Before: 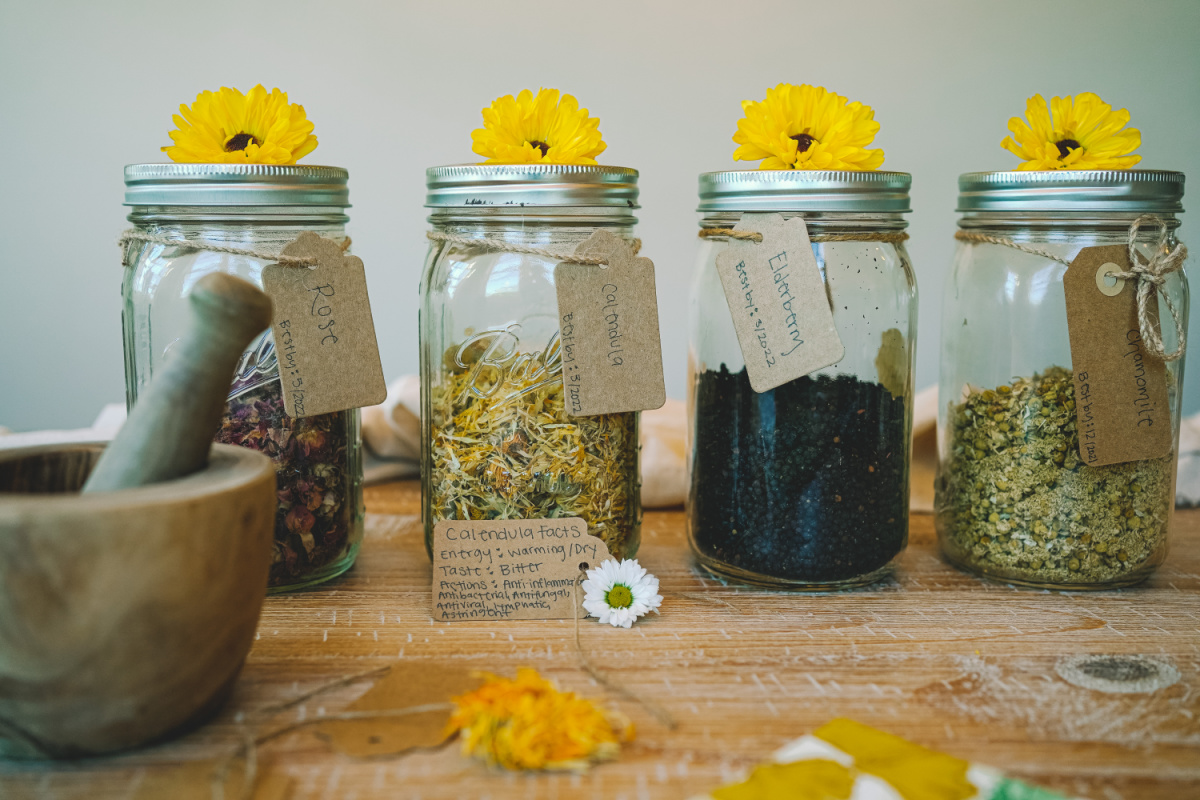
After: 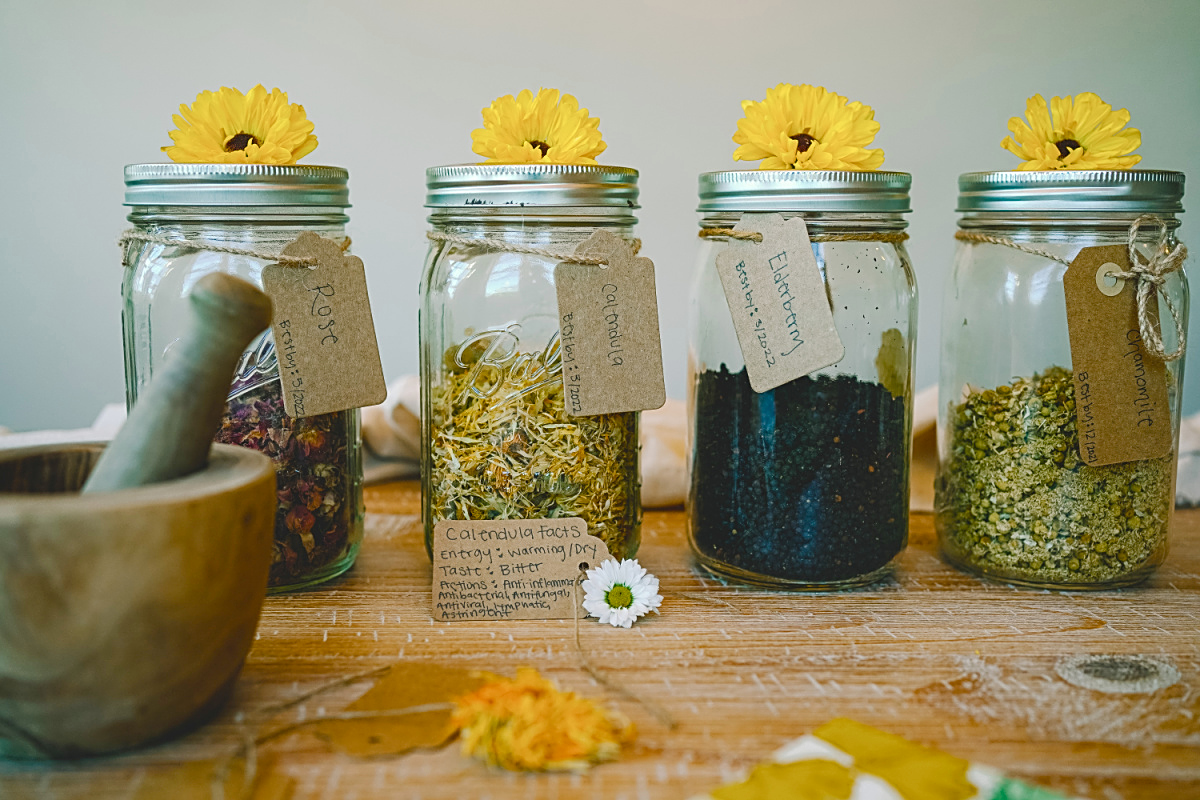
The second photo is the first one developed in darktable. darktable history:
color balance rgb: global offset › luminance 0.241%, perceptual saturation grading › global saturation 14.532%, perceptual saturation grading › highlights -30.374%, perceptual saturation grading › shadows 51.726%
sharpen: on, module defaults
